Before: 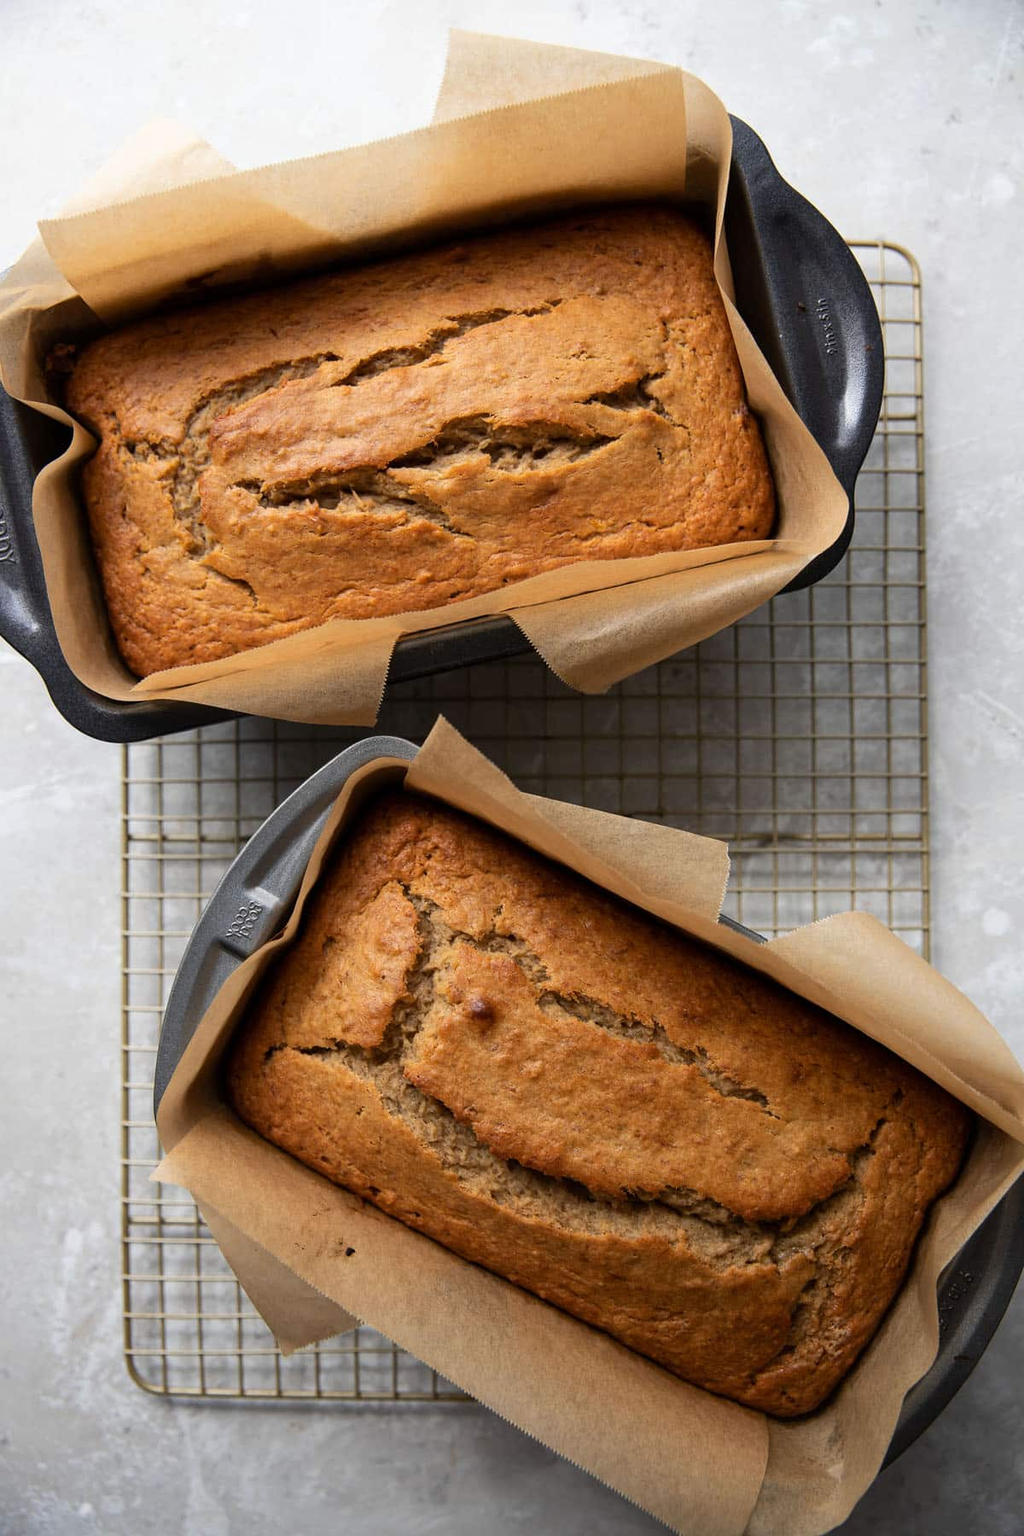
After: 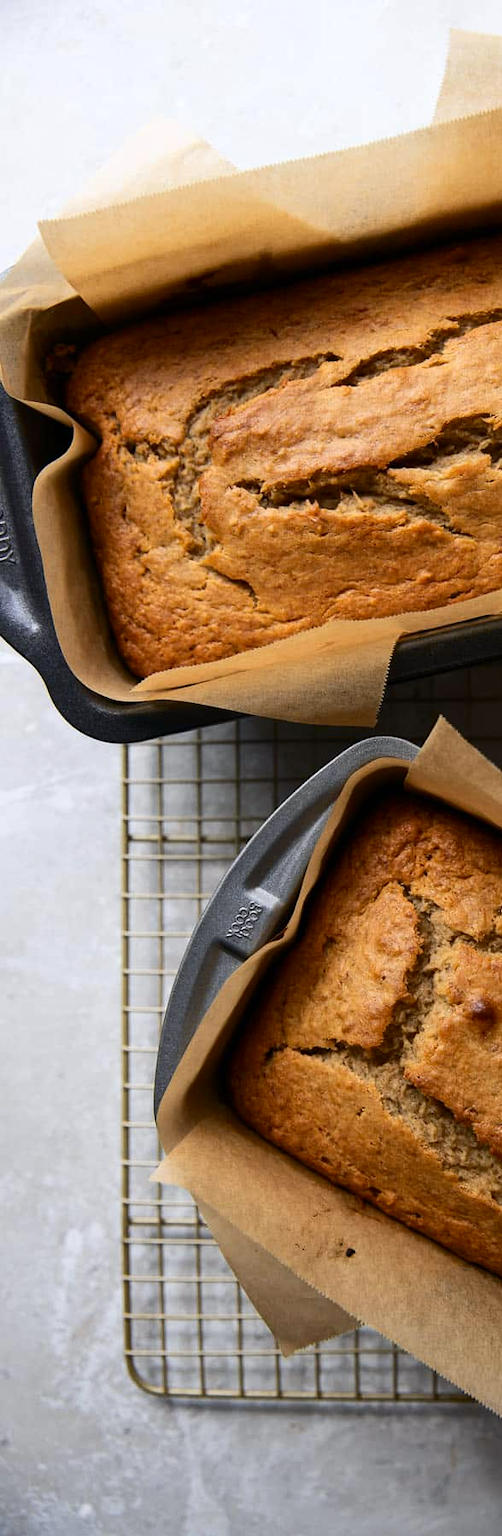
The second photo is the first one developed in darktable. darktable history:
tone curve: curves: ch0 [(0, 0) (0.227, 0.17) (0.766, 0.774) (1, 1)]; ch1 [(0, 0) (0.114, 0.127) (0.437, 0.452) (0.498, 0.495) (0.579, 0.576) (1, 1)]; ch2 [(0, 0) (0.233, 0.259) (0.493, 0.492) (0.568, 0.579) (1, 1)], color space Lab, independent channels, preserve colors none
crop and rotate: left 0%, top 0%, right 50.845%
white balance: red 1.004, blue 1.024
